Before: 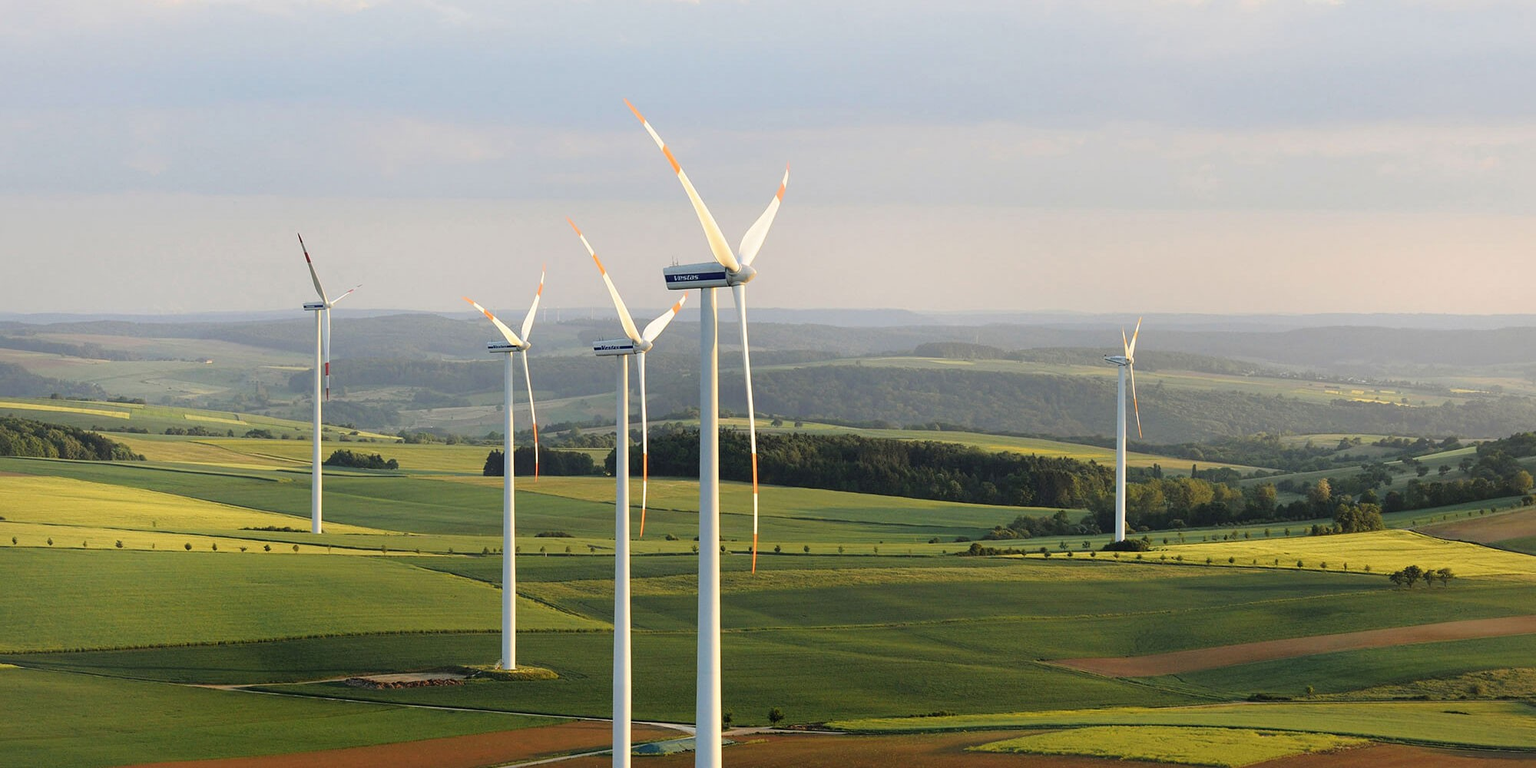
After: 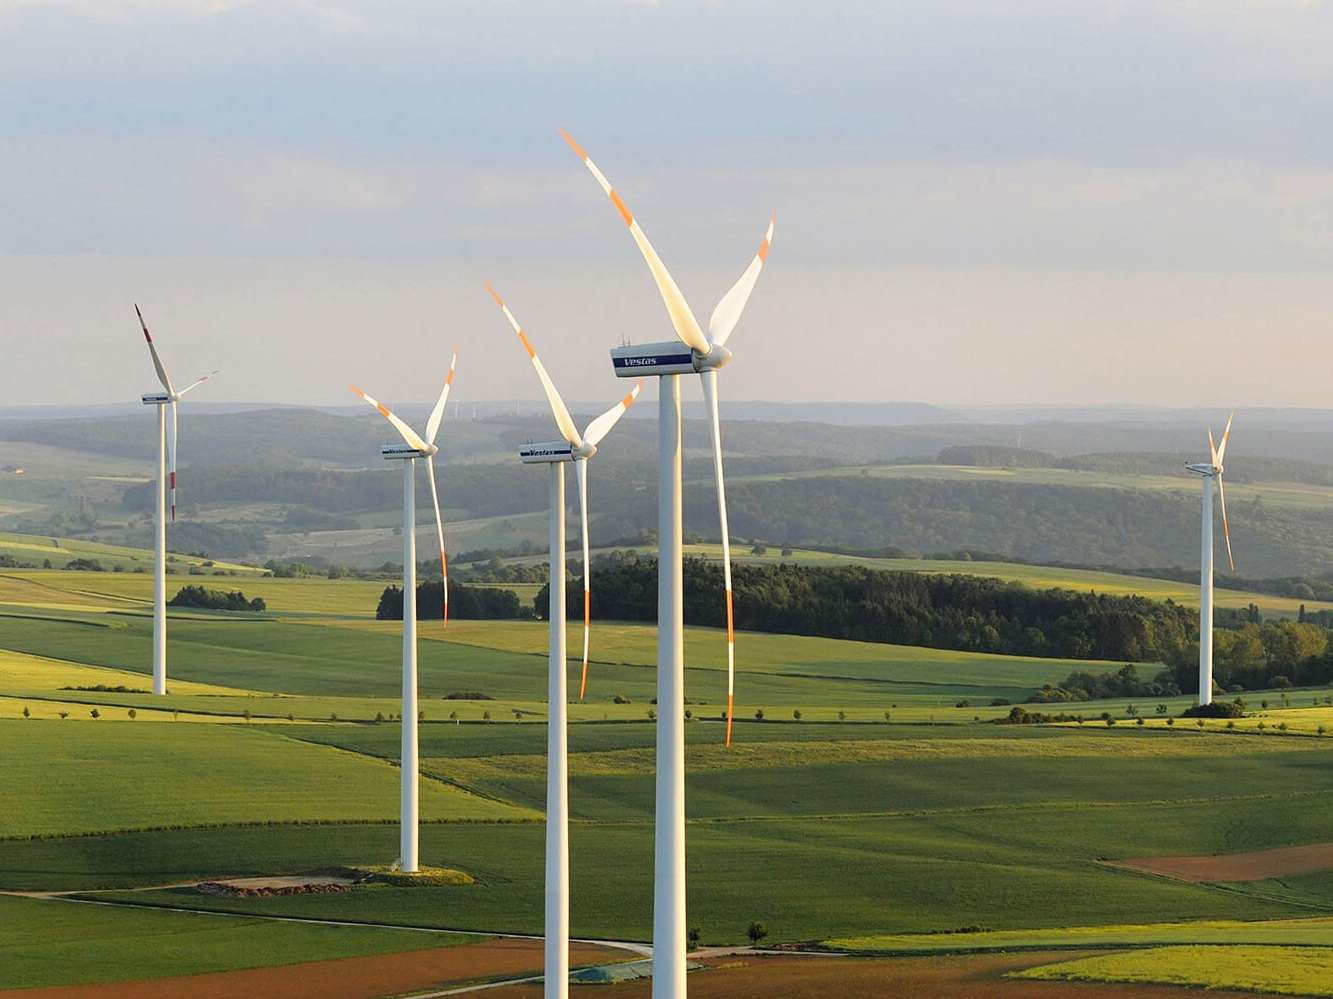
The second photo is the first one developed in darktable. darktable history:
crop and rotate: left 12.673%, right 20.66%
vibrance: on, module defaults
